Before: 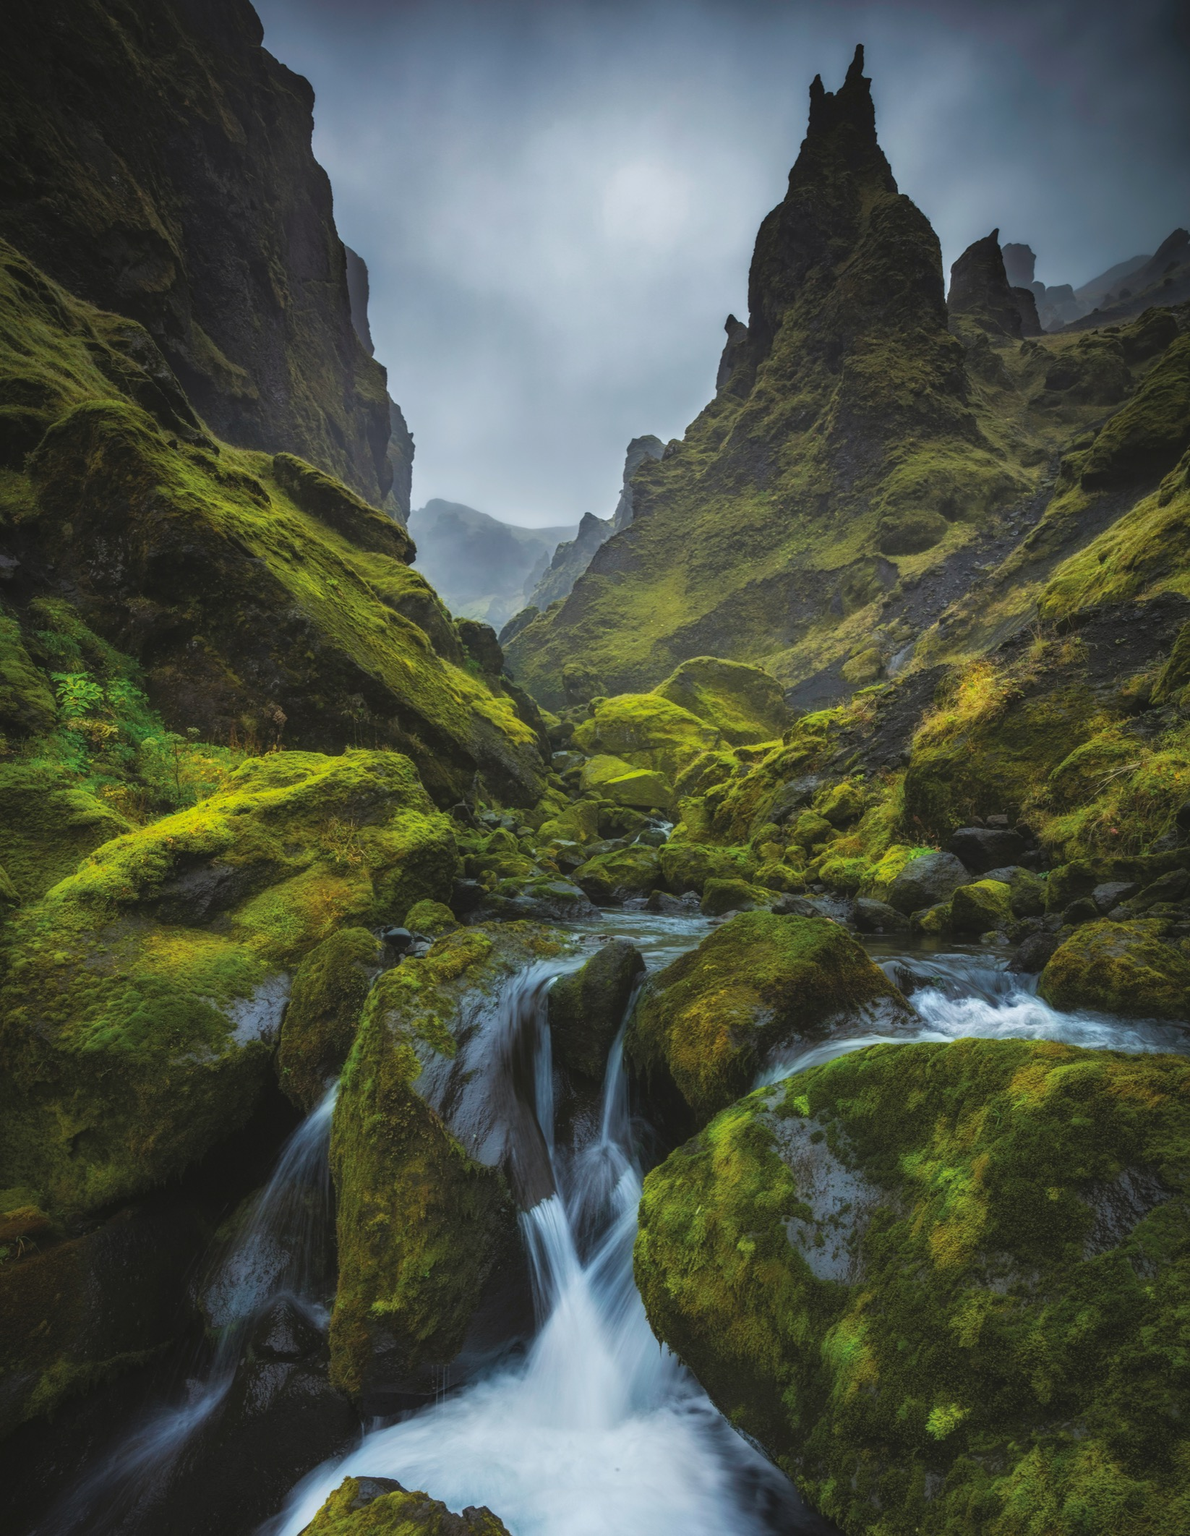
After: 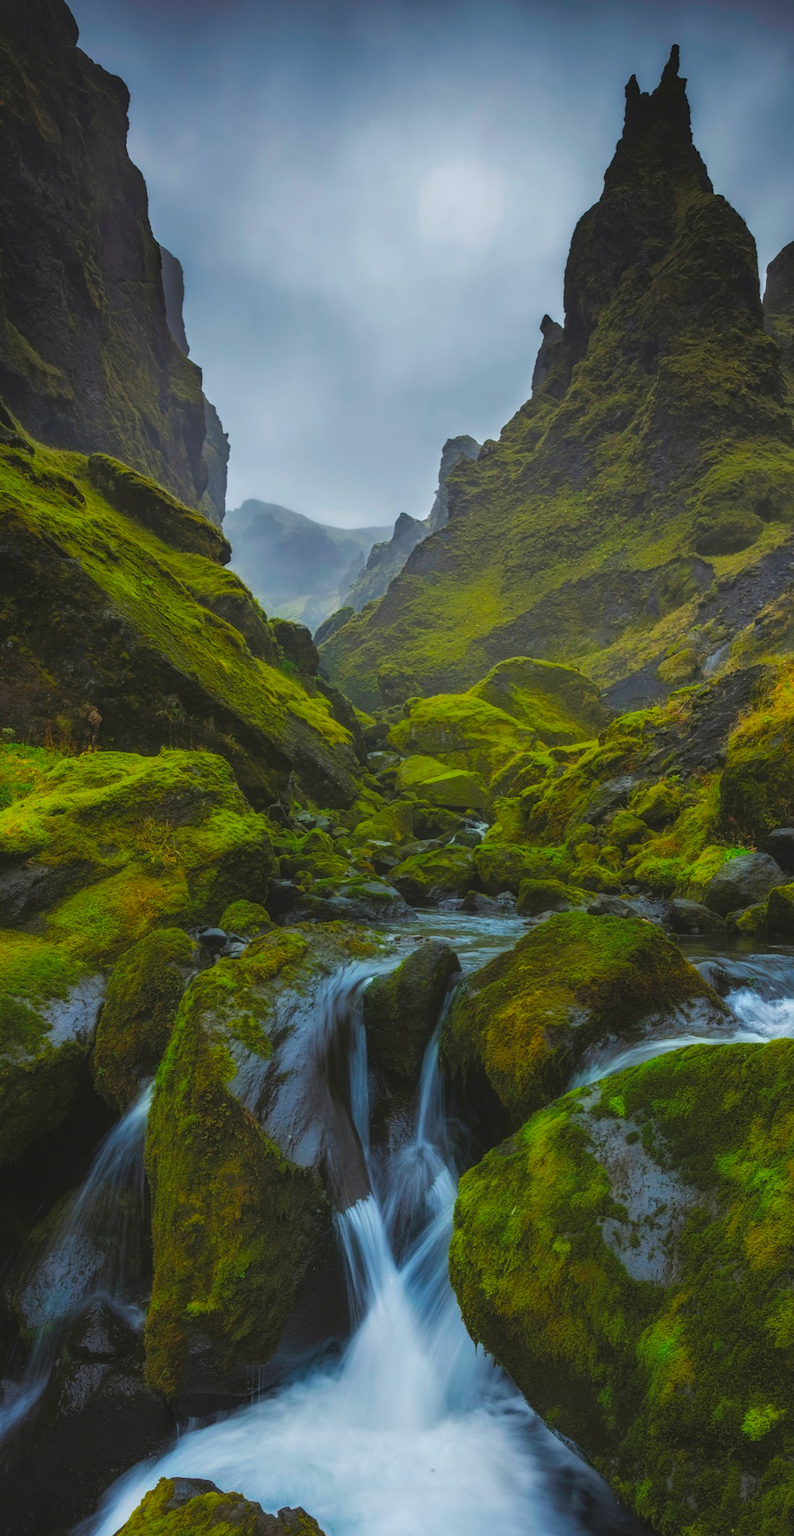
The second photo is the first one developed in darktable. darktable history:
color zones: curves: ch0 [(0, 0.425) (0.143, 0.422) (0.286, 0.42) (0.429, 0.419) (0.571, 0.419) (0.714, 0.42) (0.857, 0.422) (1, 0.425)]; ch1 [(0, 0.666) (0.143, 0.669) (0.286, 0.671) (0.429, 0.67) (0.571, 0.67) (0.714, 0.67) (0.857, 0.67) (1, 0.666)]
crop and rotate: left 15.581%, right 17.685%
